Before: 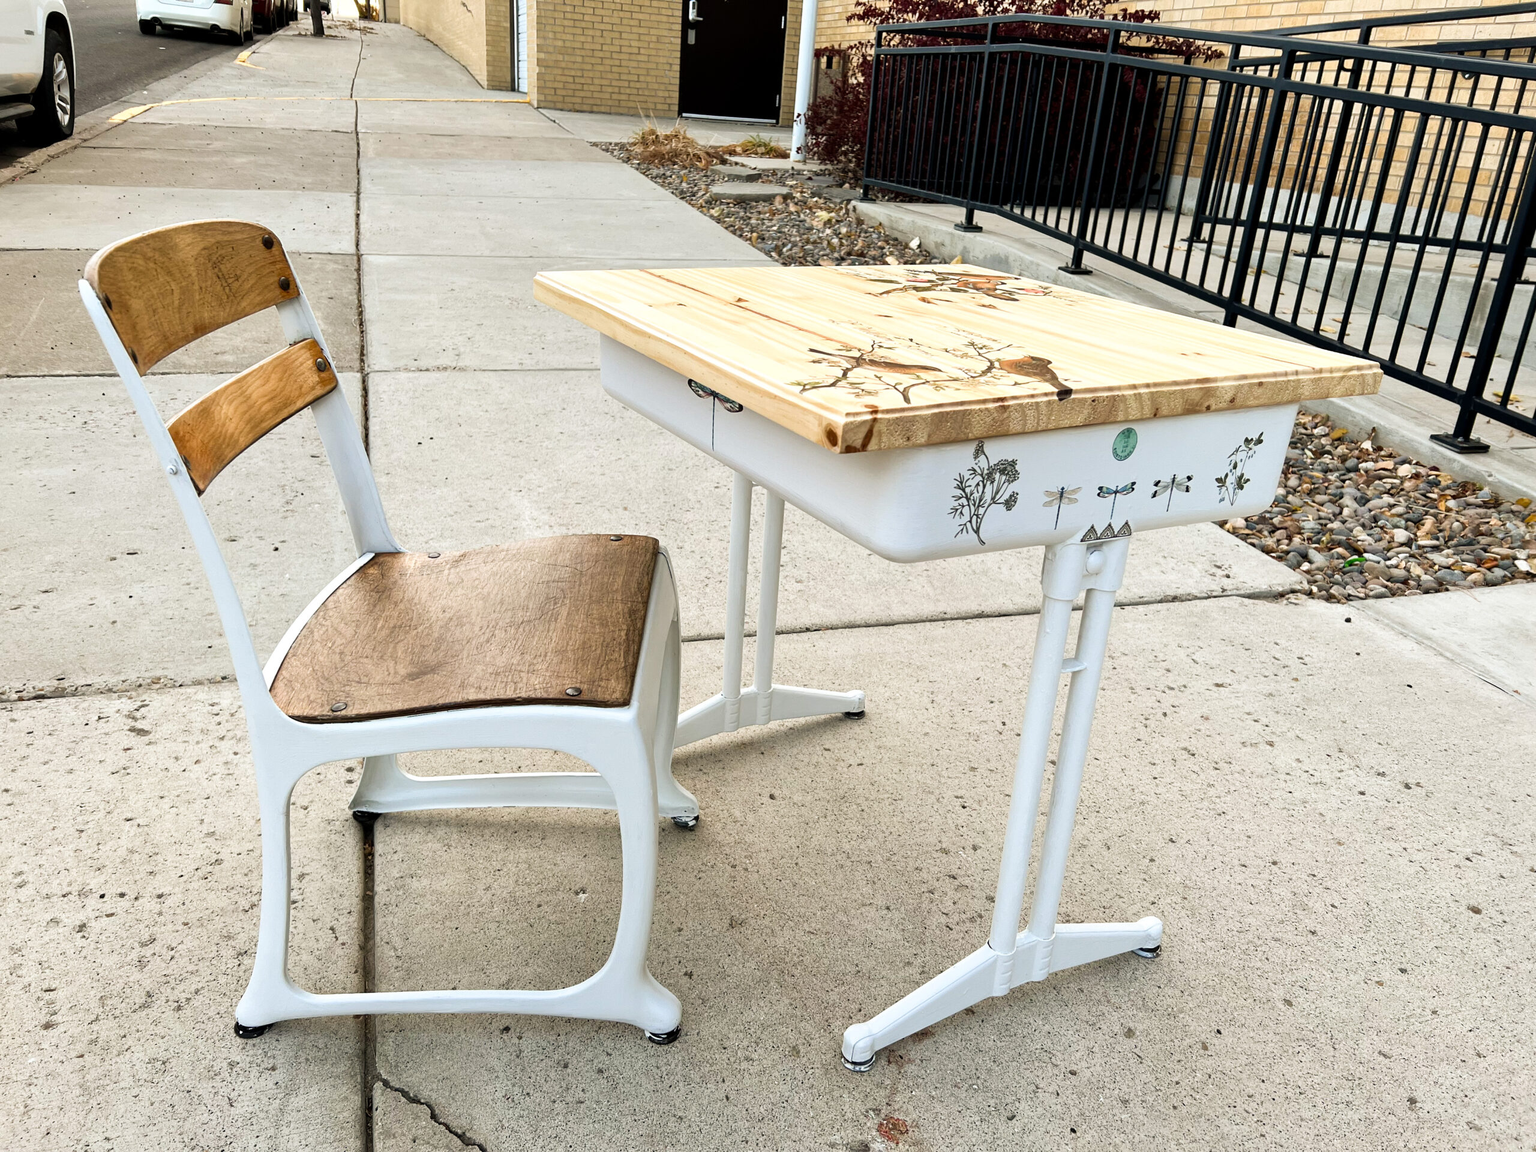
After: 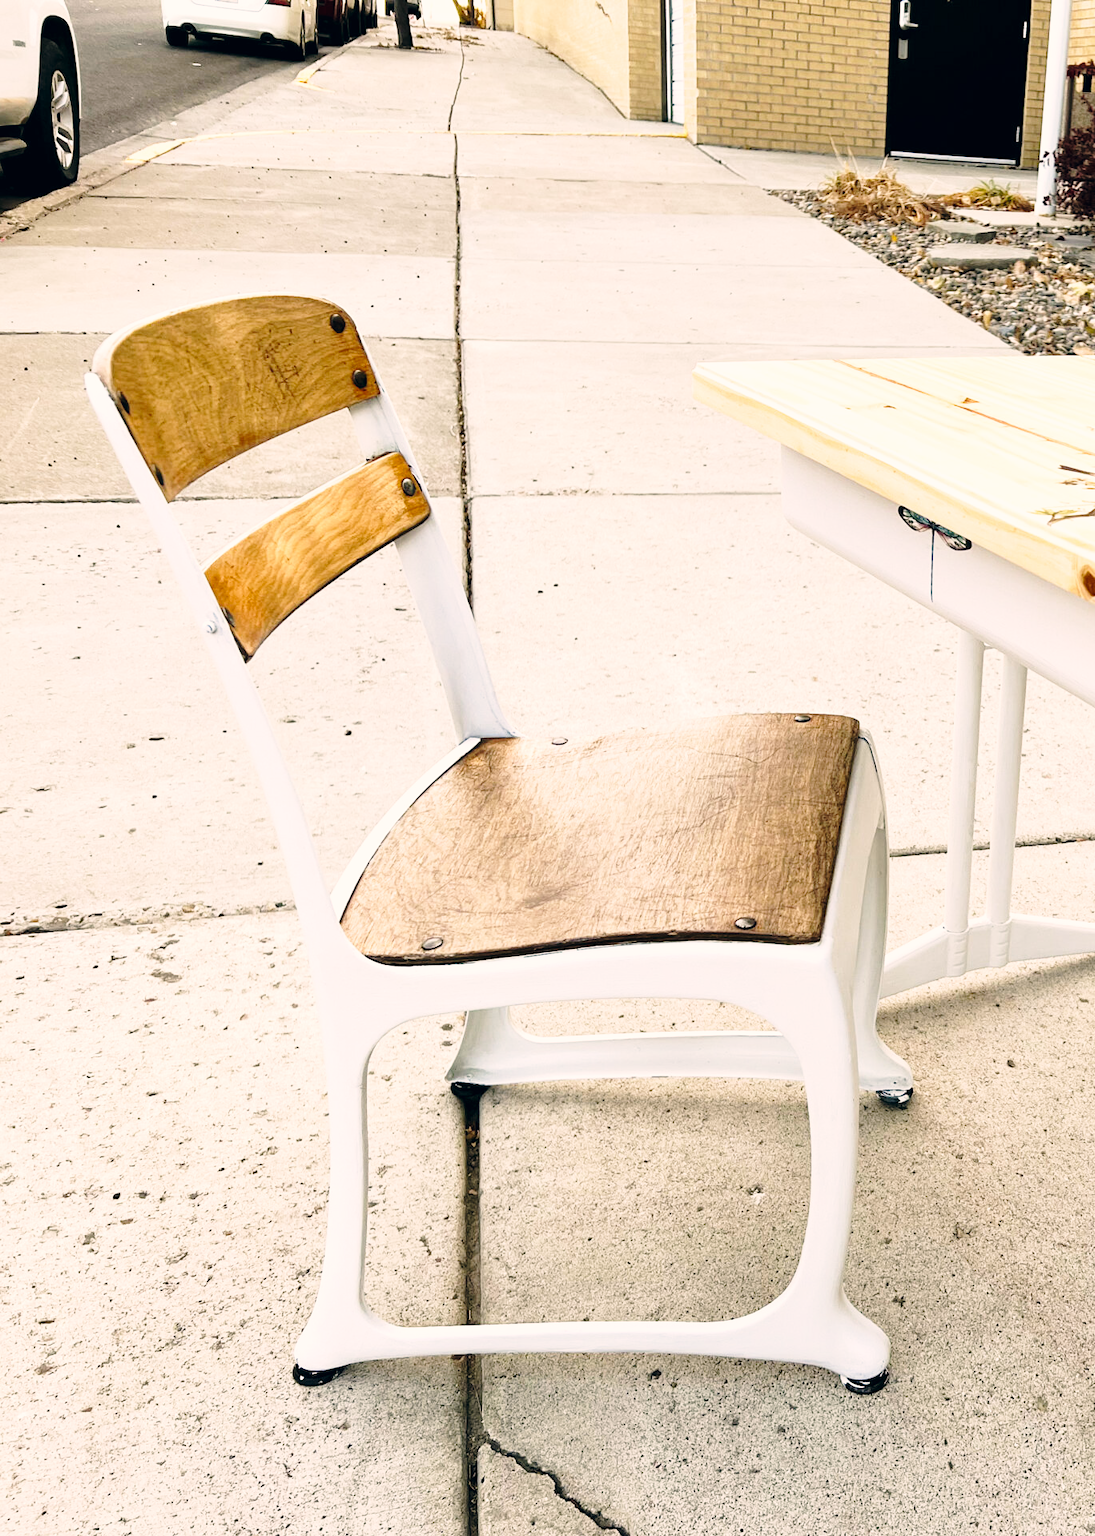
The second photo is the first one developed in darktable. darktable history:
color correction: highlights a* 5.37, highlights b* 5.29, shadows a* -4.56, shadows b* -4.99
base curve: curves: ch0 [(0, 0) (0.028, 0.03) (0.121, 0.232) (0.46, 0.748) (0.859, 0.968) (1, 1)], preserve colors none
crop: left 1.015%, right 45.538%, bottom 0.09%
